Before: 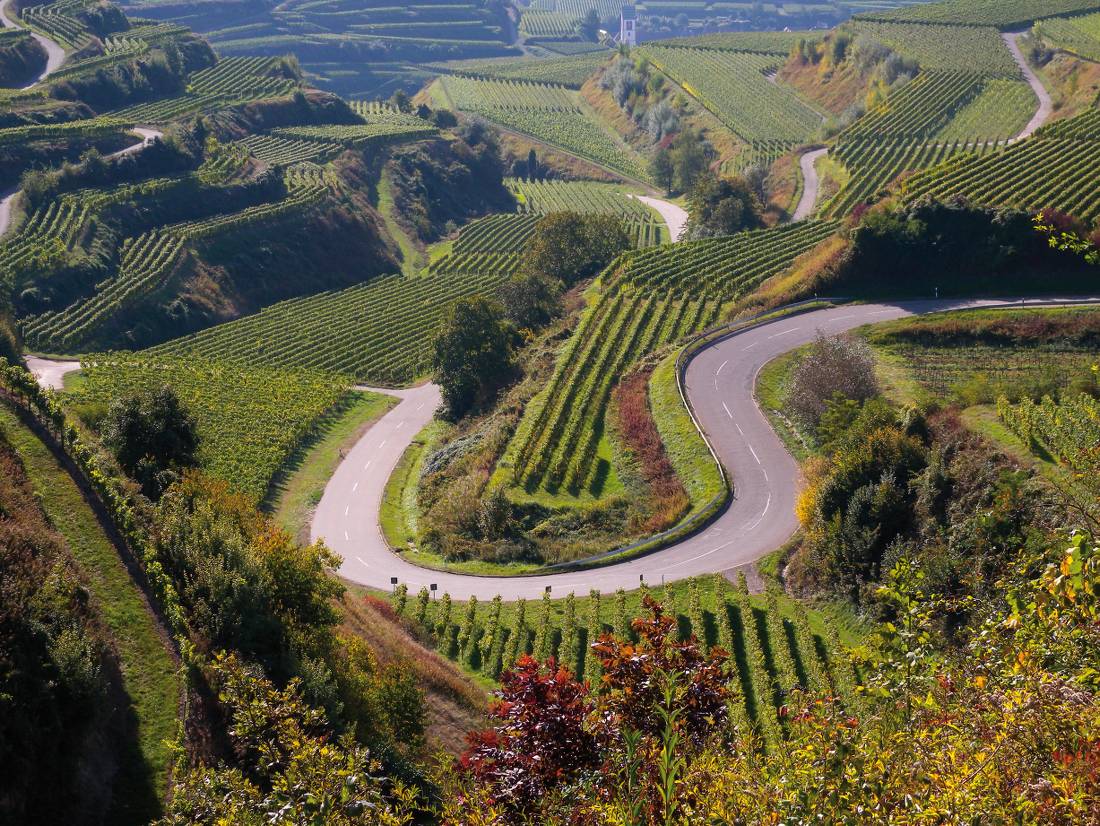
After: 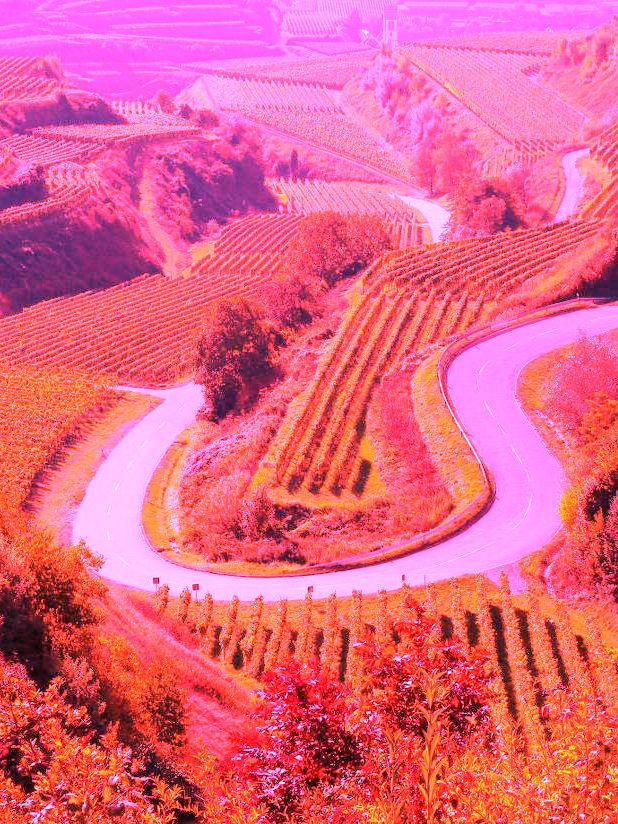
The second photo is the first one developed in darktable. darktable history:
white balance: red 4.26, blue 1.802
crop: left 21.674%, right 22.086%
